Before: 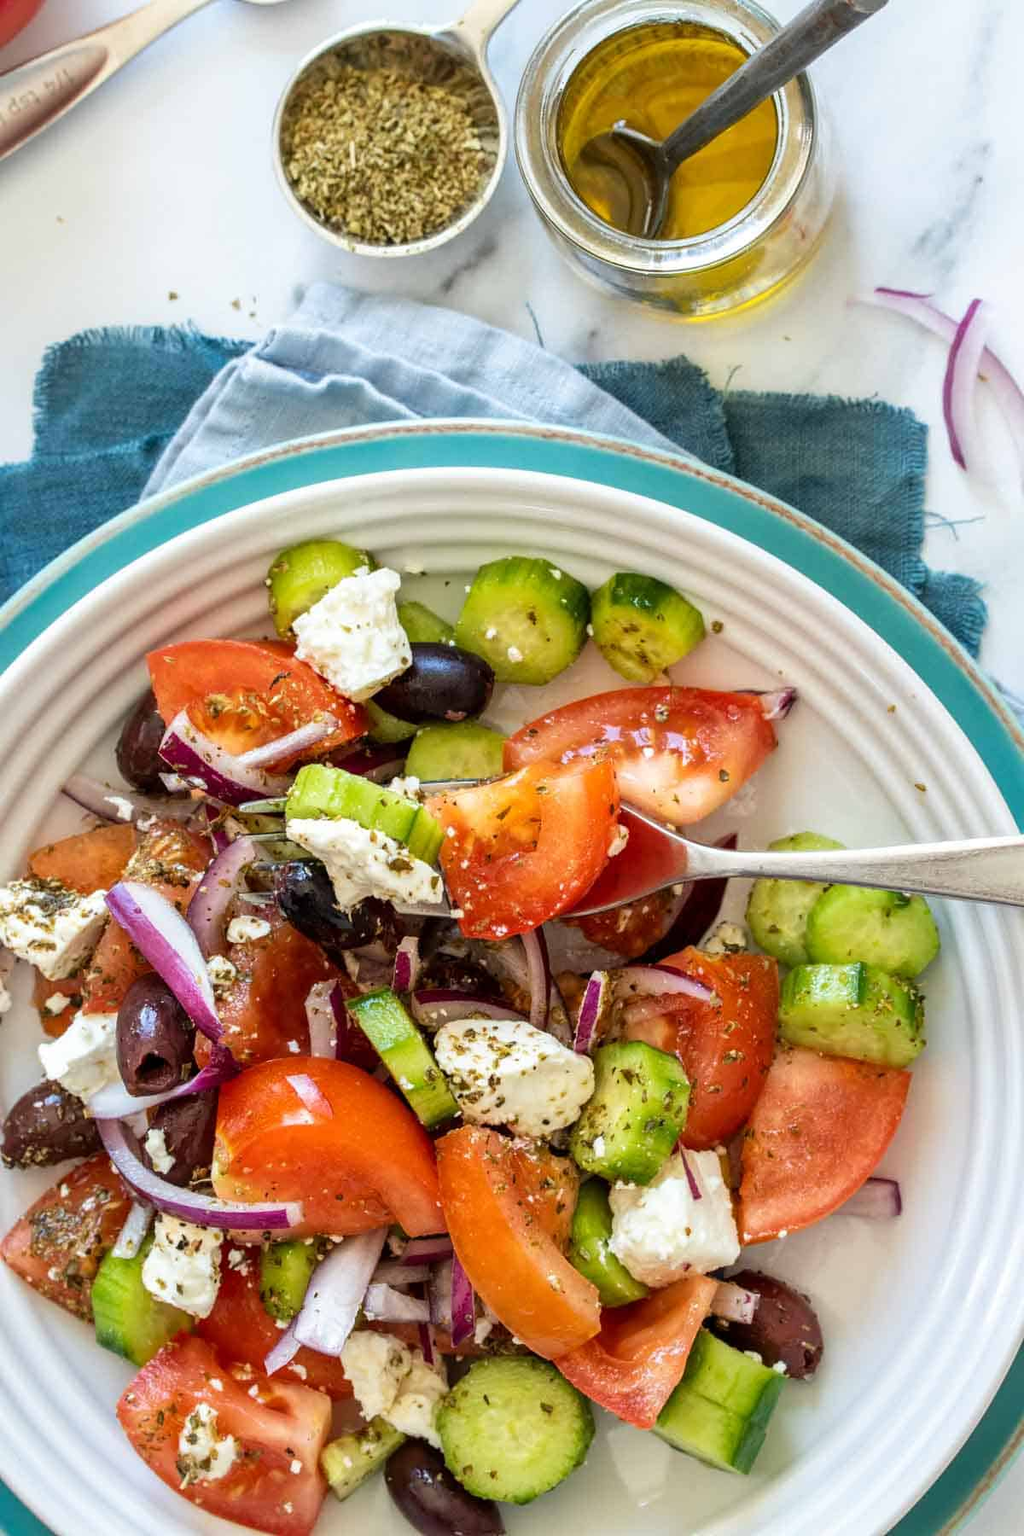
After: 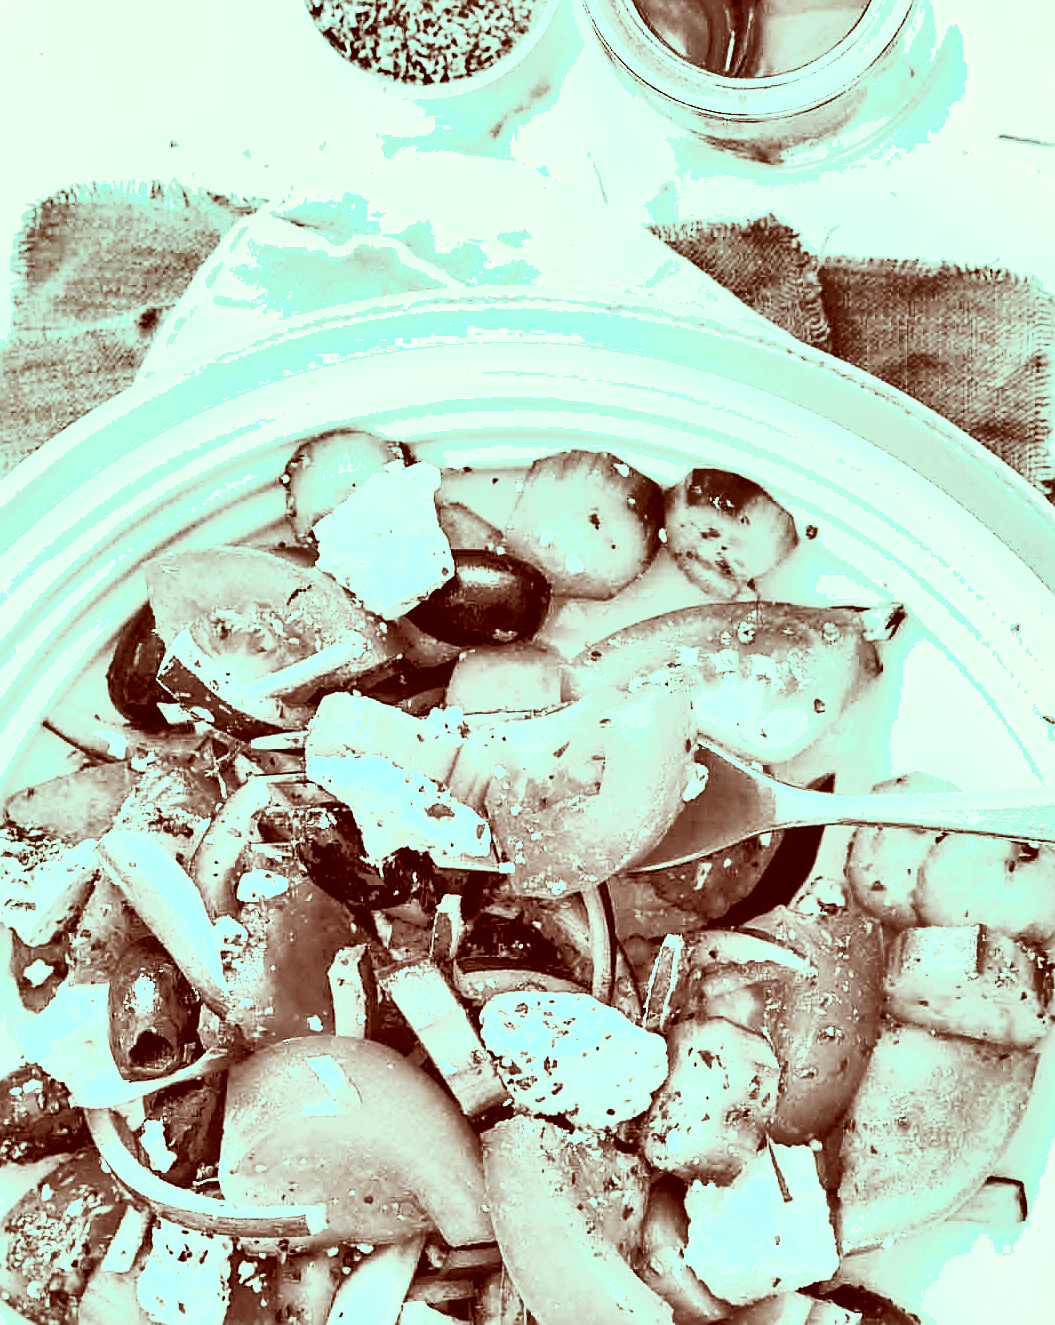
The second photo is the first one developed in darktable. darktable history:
color balance: mode lift, gamma, gain (sRGB), lift [0.997, 0.979, 1.021, 1.011], gamma [1, 1.084, 0.916, 0.998], gain [1, 0.87, 1.13, 1.101], contrast 4.55%, contrast fulcrum 38.24%, output saturation 104.09%
sharpen: on, module defaults
color calibration: output gray [0.246, 0.254, 0.501, 0], gray › normalize channels true, illuminant same as pipeline (D50), adaptation XYZ, x 0.346, y 0.359, gamut compression 0
shadows and highlights: soften with gaussian
crop and rotate: left 2.425%, top 11.305%, right 9.6%, bottom 15.08%
exposure: black level correction 0, exposure 1.45 EV, compensate exposure bias true, compensate highlight preservation false
color correction: highlights a* 9.03, highlights b* 8.71, shadows a* 40, shadows b* 40, saturation 0.8
tone curve: curves: ch0 [(0, 0.015) (0.091, 0.055) (0.184, 0.159) (0.304, 0.382) (0.492, 0.579) (0.628, 0.755) (0.832, 0.932) (0.984, 0.963)]; ch1 [(0, 0) (0.34, 0.235) (0.493, 0.5) (0.554, 0.56) (0.764, 0.815) (1, 1)]; ch2 [(0, 0) (0.44, 0.458) (0.476, 0.477) (0.542, 0.586) (0.674, 0.724) (1, 1)], color space Lab, independent channels, preserve colors none
